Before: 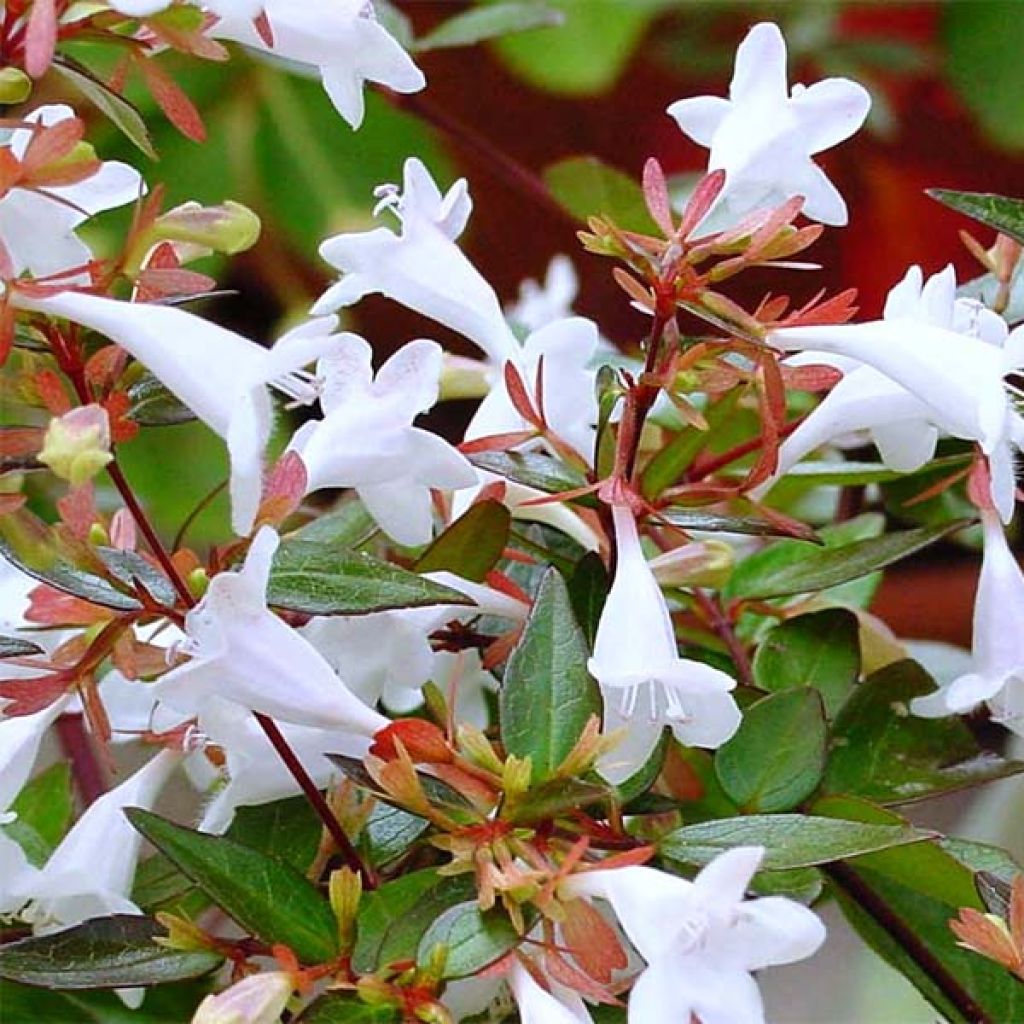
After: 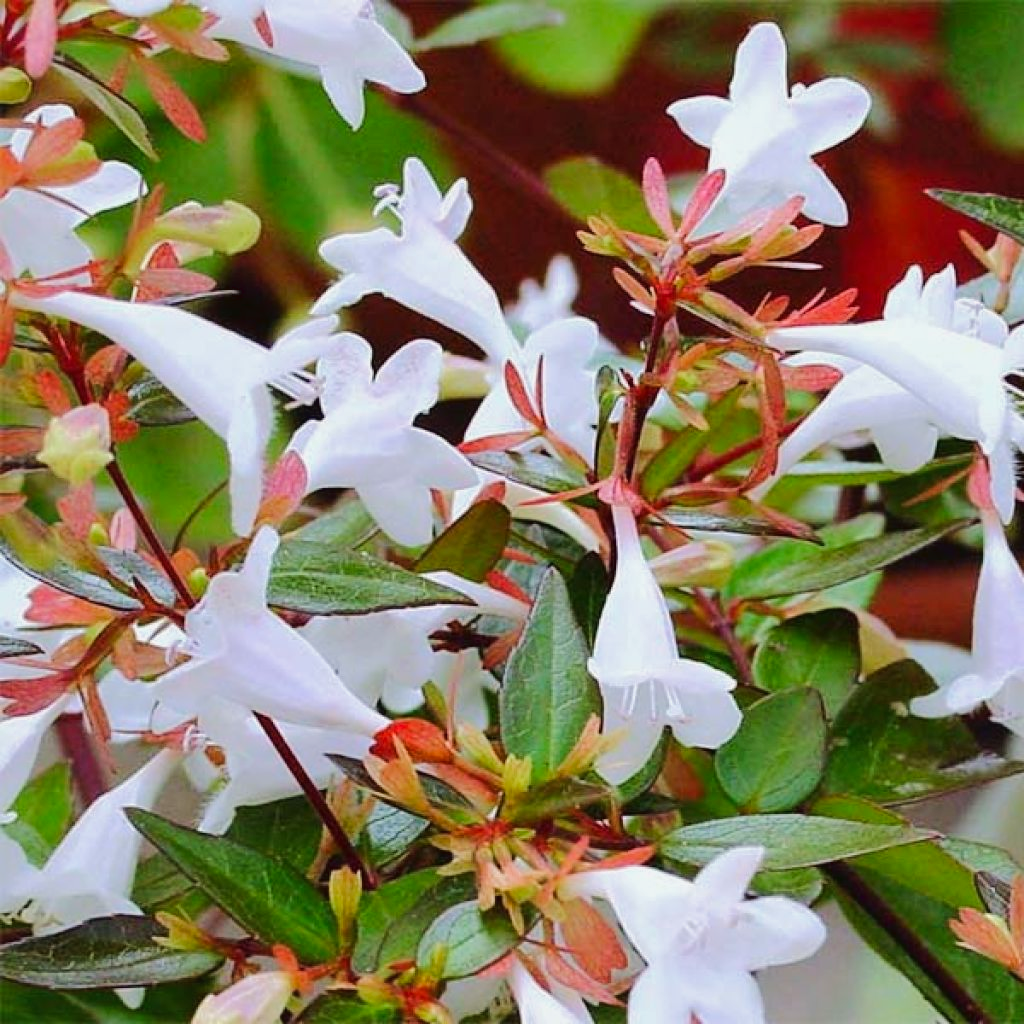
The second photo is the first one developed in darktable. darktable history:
tone curve: curves: ch0 [(0, 0.023) (0.037, 0.04) (0.131, 0.128) (0.304, 0.331) (0.504, 0.584) (0.616, 0.687) (0.704, 0.764) (0.808, 0.823) (1, 1)]; ch1 [(0, 0) (0.301, 0.3) (0.477, 0.472) (0.493, 0.497) (0.508, 0.501) (0.544, 0.541) (0.563, 0.565) (0.626, 0.66) (0.721, 0.776) (1, 1)]; ch2 [(0, 0) (0.249, 0.216) (0.349, 0.343) (0.424, 0.442) (0.476, 0.483) (0.502, 0.5) (0.517, 0.519) (0.532, 0.553) (0.569, 0.587) (0.634, 0.628) (0.706, 0.729) (0.828, 0.742) (1, 0.9)], color space Lab, linked channels, preserve colors none
shadows and highlights: shadows 25.07, white point adjustment -3.1, highlights -29.68
